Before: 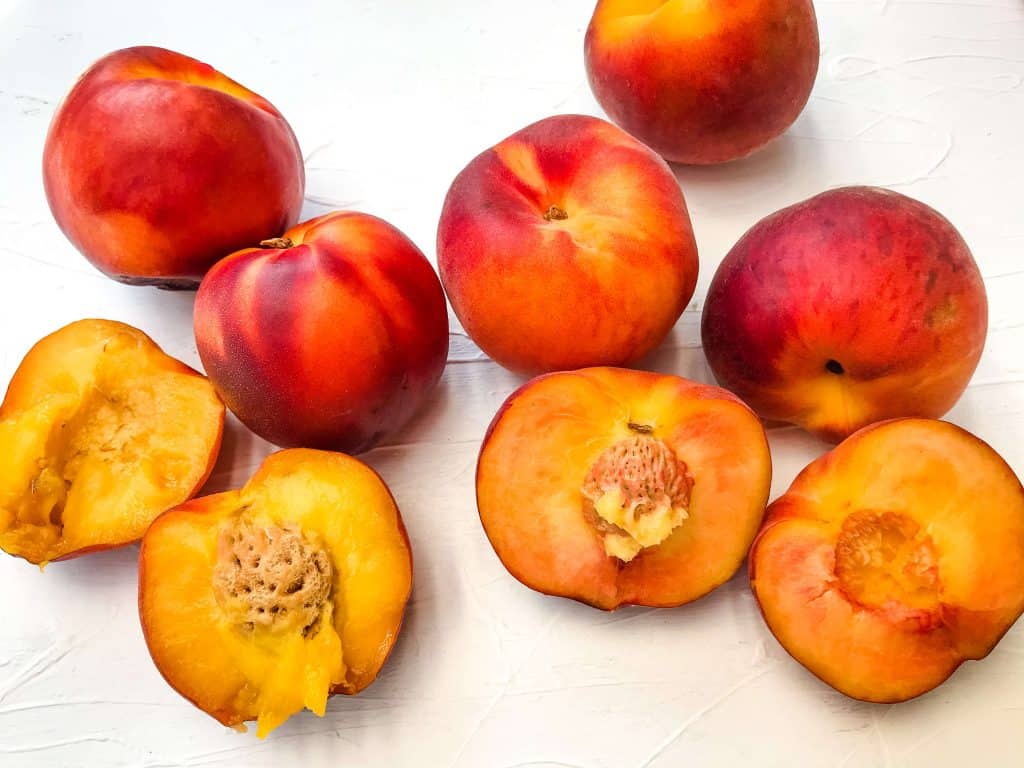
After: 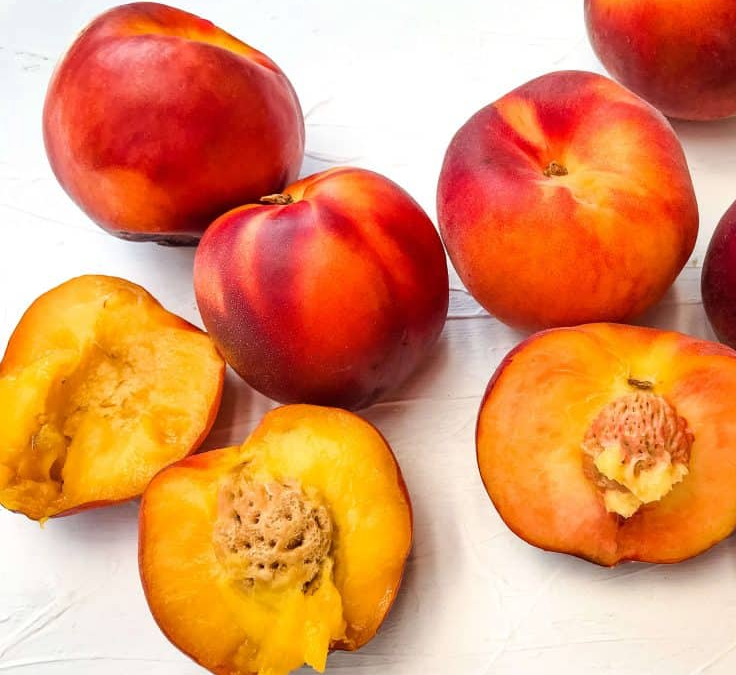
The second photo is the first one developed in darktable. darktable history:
color zones: curves: ch0 [(0, 0.5) (0.143, 0.5) (0.286, 0.5) (0.429, 0.5) (0.62, 0.489) (0.714, 0.445) (0.844, 0.496) (1, 0.5)]; ch1 [(0, 0.5) (0.143, 0.5) (0.286, 0.5) (0.429, 0.5) (0.571, 0.5) (0.714, 0.523) (0.857, 0.5) (1, 0.5)]
crop: top 5.803%, right 27.864%, bottom 5.804%
